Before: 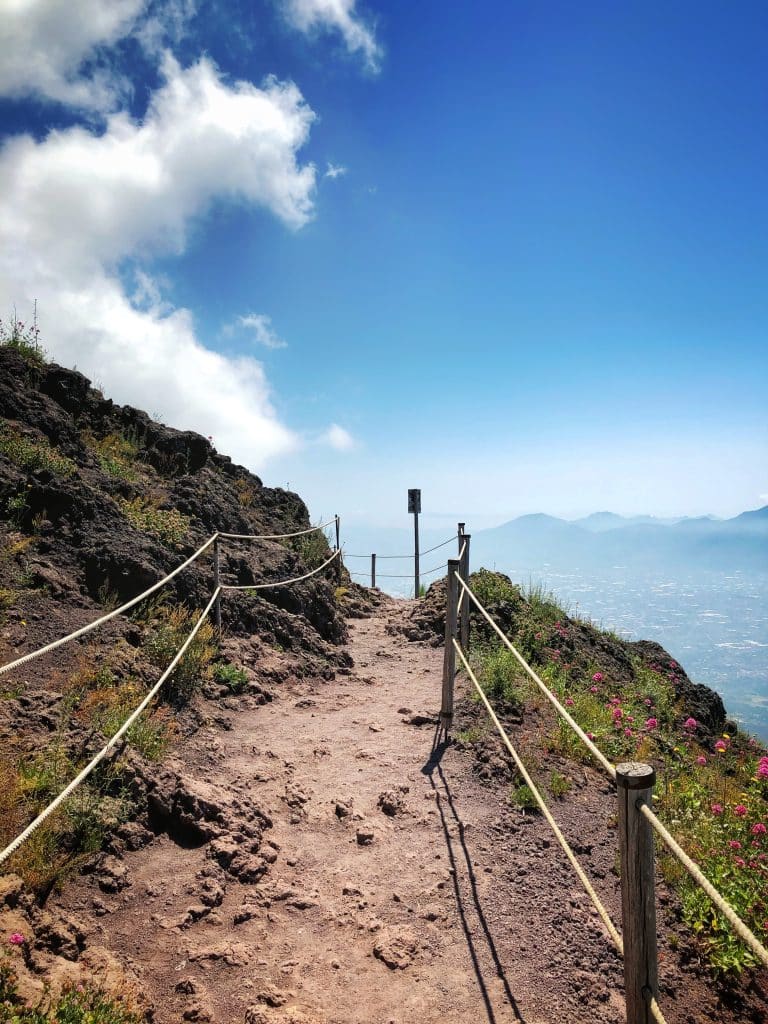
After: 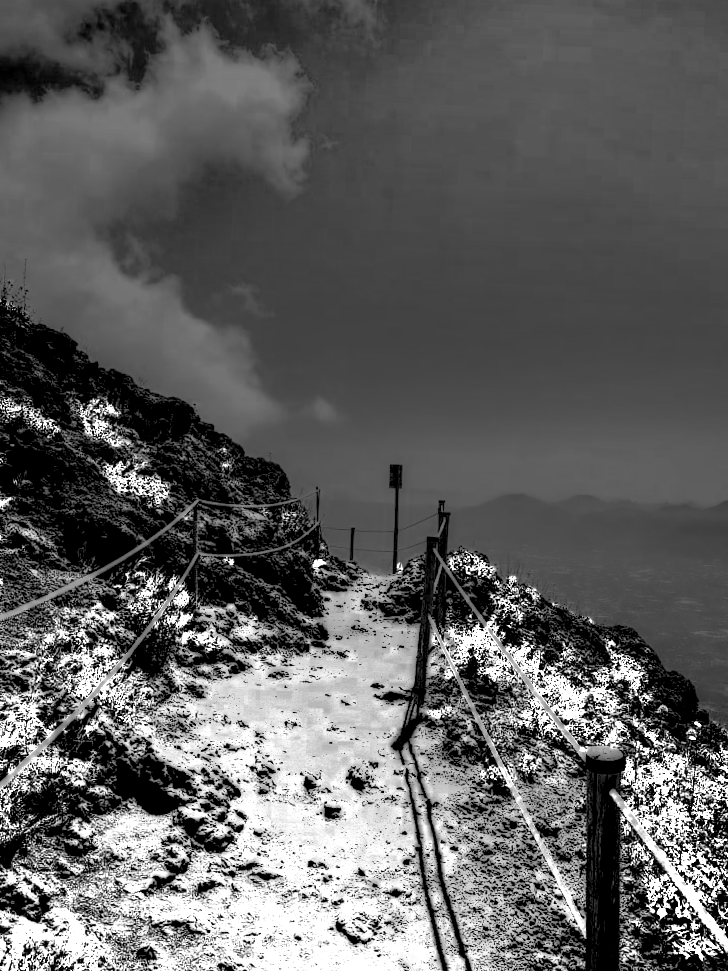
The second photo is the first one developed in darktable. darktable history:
crop and rotate: angle -2.38°
color zones: curves: ch0 [(0, 0.554) (0.146, 0.662) (0.293, 0.86) (0.503, 0.774) (0.637, 0.106) (0.74, 0.072) (0.866, 0.488) (0.998, 0.569)]; ch1 [(0, 0) (0.143, 0) (0.286, 0) (0.429, 0) (0.571, 0) (0.714, 0) (0.857, 0)]
filmic rgb: black relative exposure -7.5 EV, white relative exposure 5 EV, hardness 3.31, contrast 1.3, contrast in shadows safe
contrast brightness saturation: contrast 0.39, brightness 0.53
color correction: saturation 3
local contrast: shadows 185%, detail 225%
white balance: red 0.871, blue 1.249
